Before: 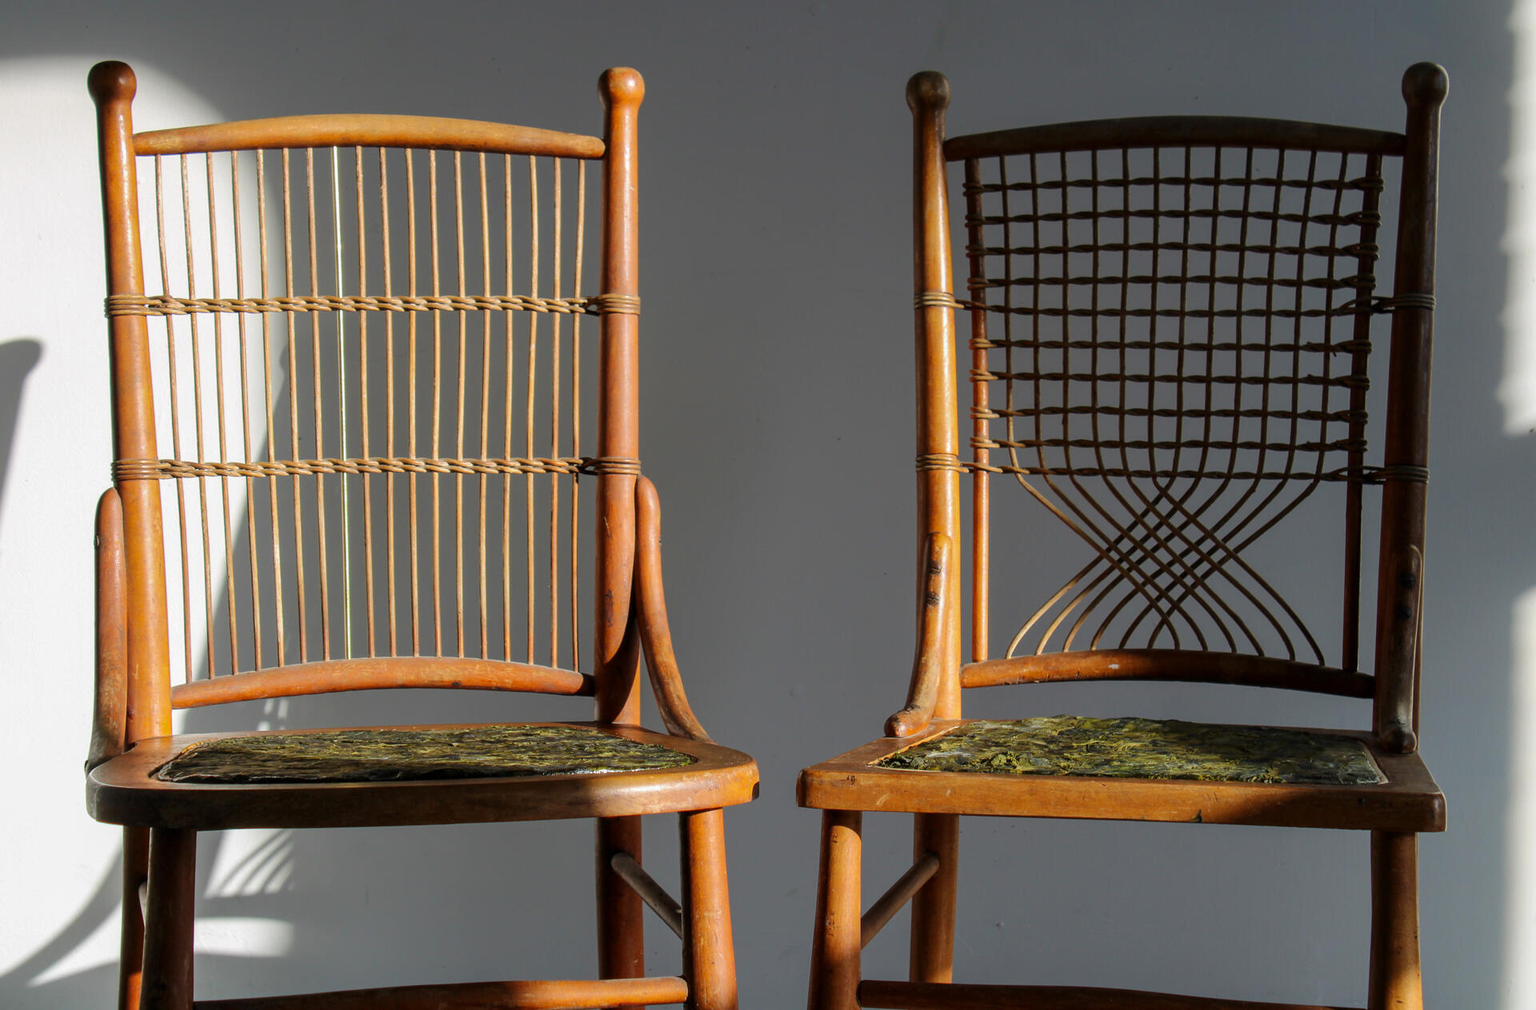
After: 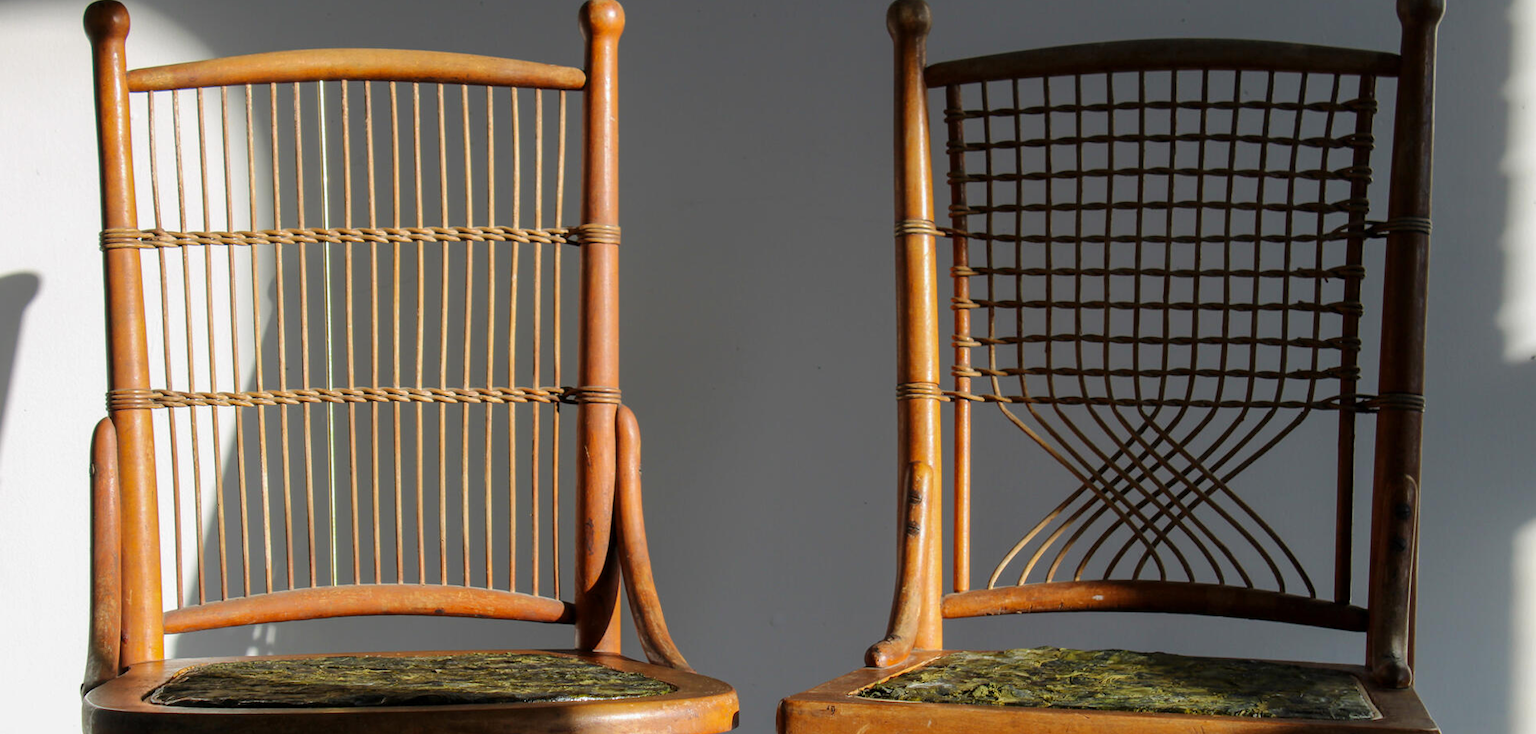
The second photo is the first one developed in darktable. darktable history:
rotate and perspective: lens shift (horizontal) -0.055, automatic cropping off
crop and rotate: top 8.293%, bottom 20.996%
